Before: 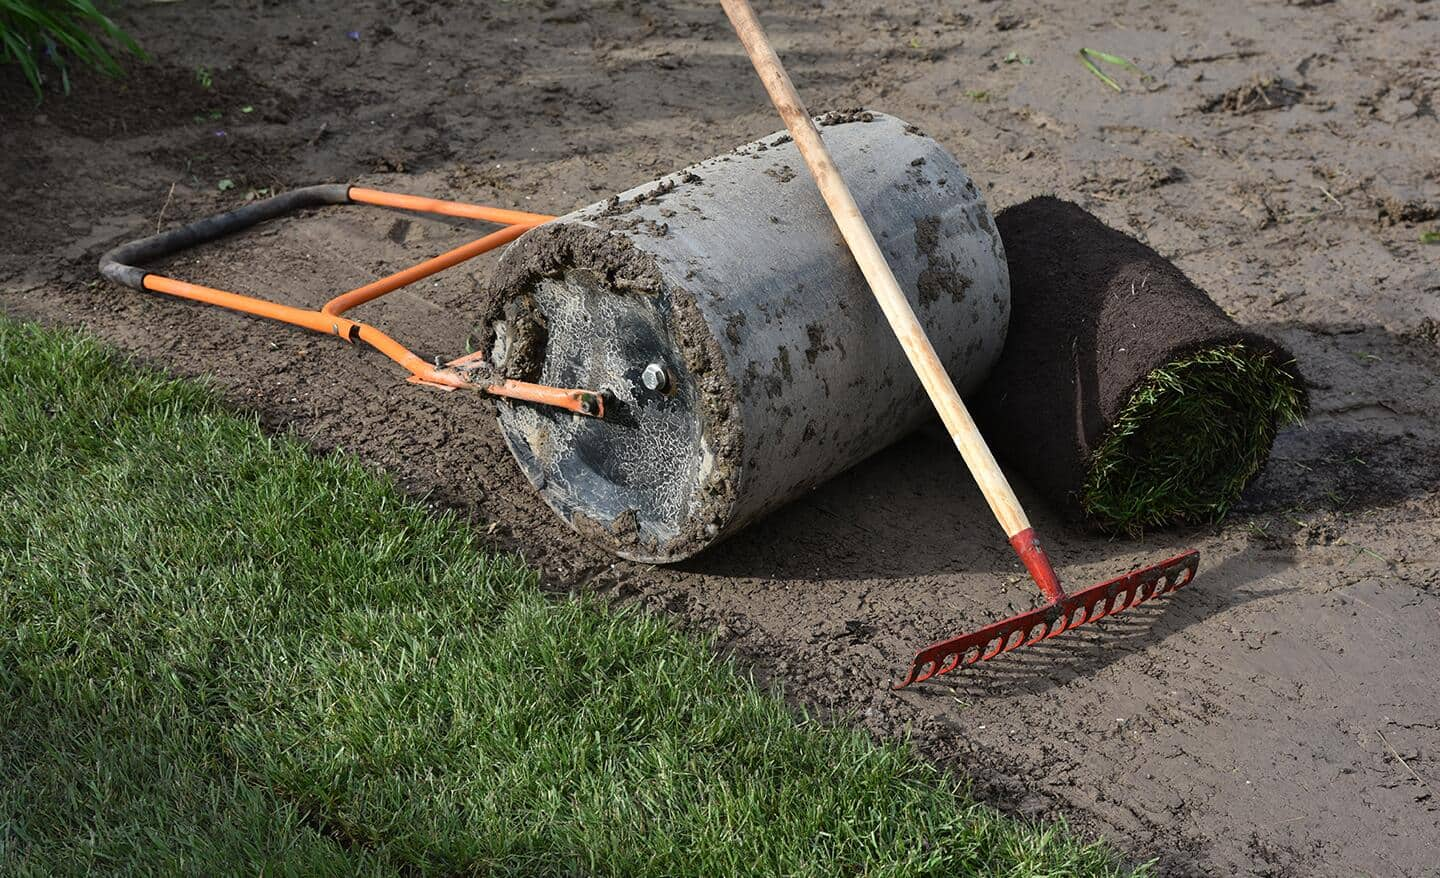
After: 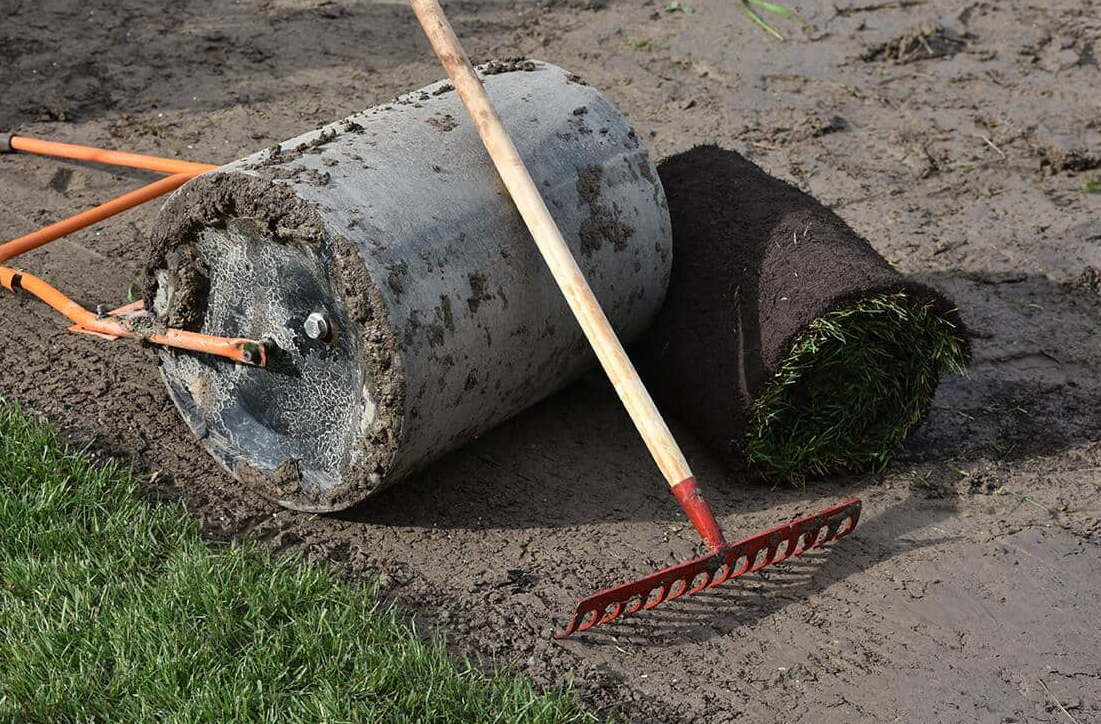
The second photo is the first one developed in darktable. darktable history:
crop: left 23.49%, top 5.874%, bottom 11.583%
